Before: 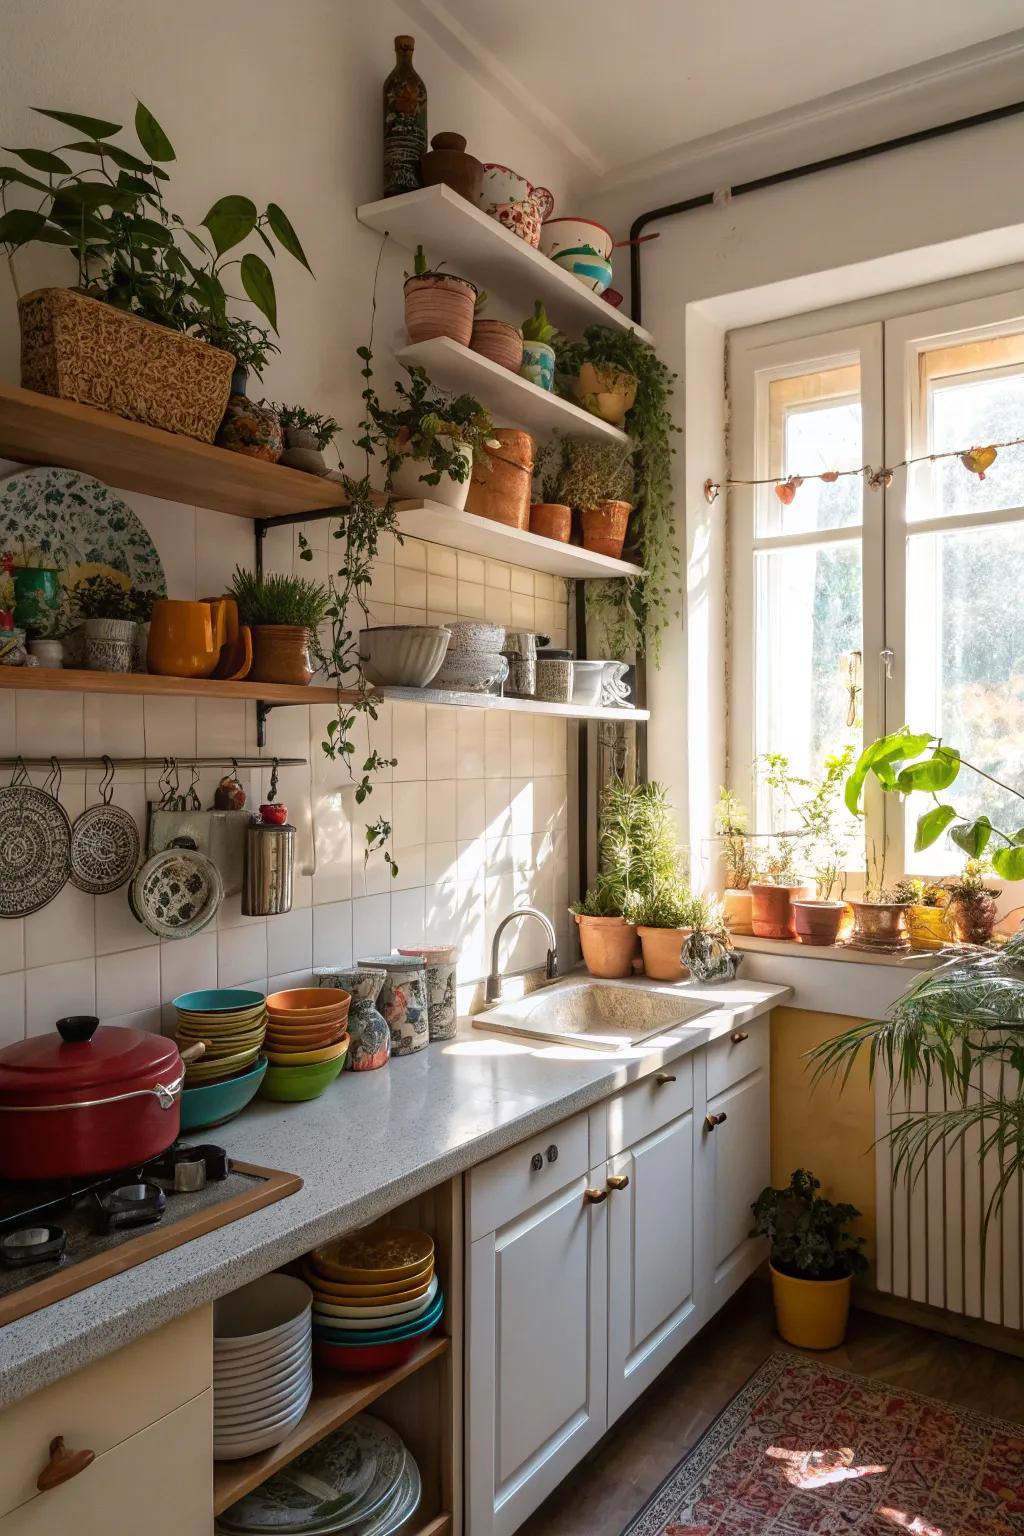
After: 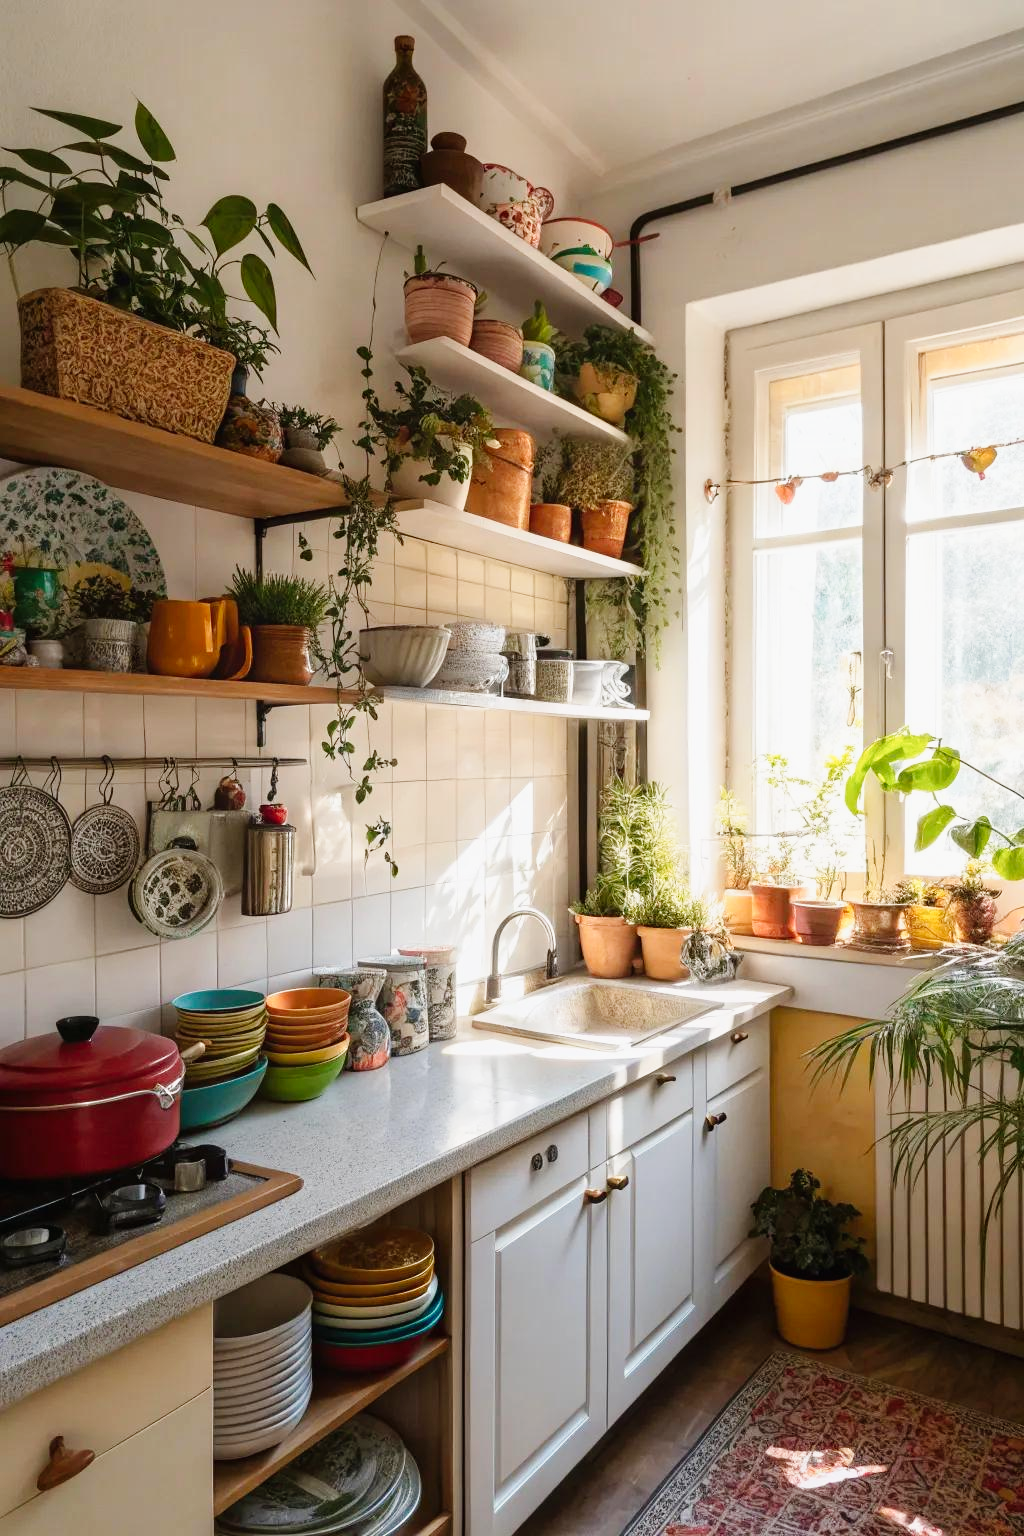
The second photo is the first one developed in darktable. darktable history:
tone curve: curves: ch0 [(0, 0.012) (0.093, 0.11) (0.345, 0.425) (0.457, 0.562) (0.628, 0.738) (0.839, 0.909) (0.998, 0.978)]; ch1 [(0, 0) (0.437, 0.408) (0.472, 0.47) (0.502, 0.497) (0.527, 0.523) (0.568, 0.577) (0.62, 0.66) (0.669, 0.748) (0.859, 0.899) (1, 1)]; ch2 [(0, 0) (0.33, 0.301) (0.421, 0.443) (0.473, 0.498) (0.509, 0.502) (0.535, 0.545) (0.549, 0.576) (0.644, 0.703) (1, 1)], preserve colors none
exposure: black level correction 0.001, compensate highlight preservation false
